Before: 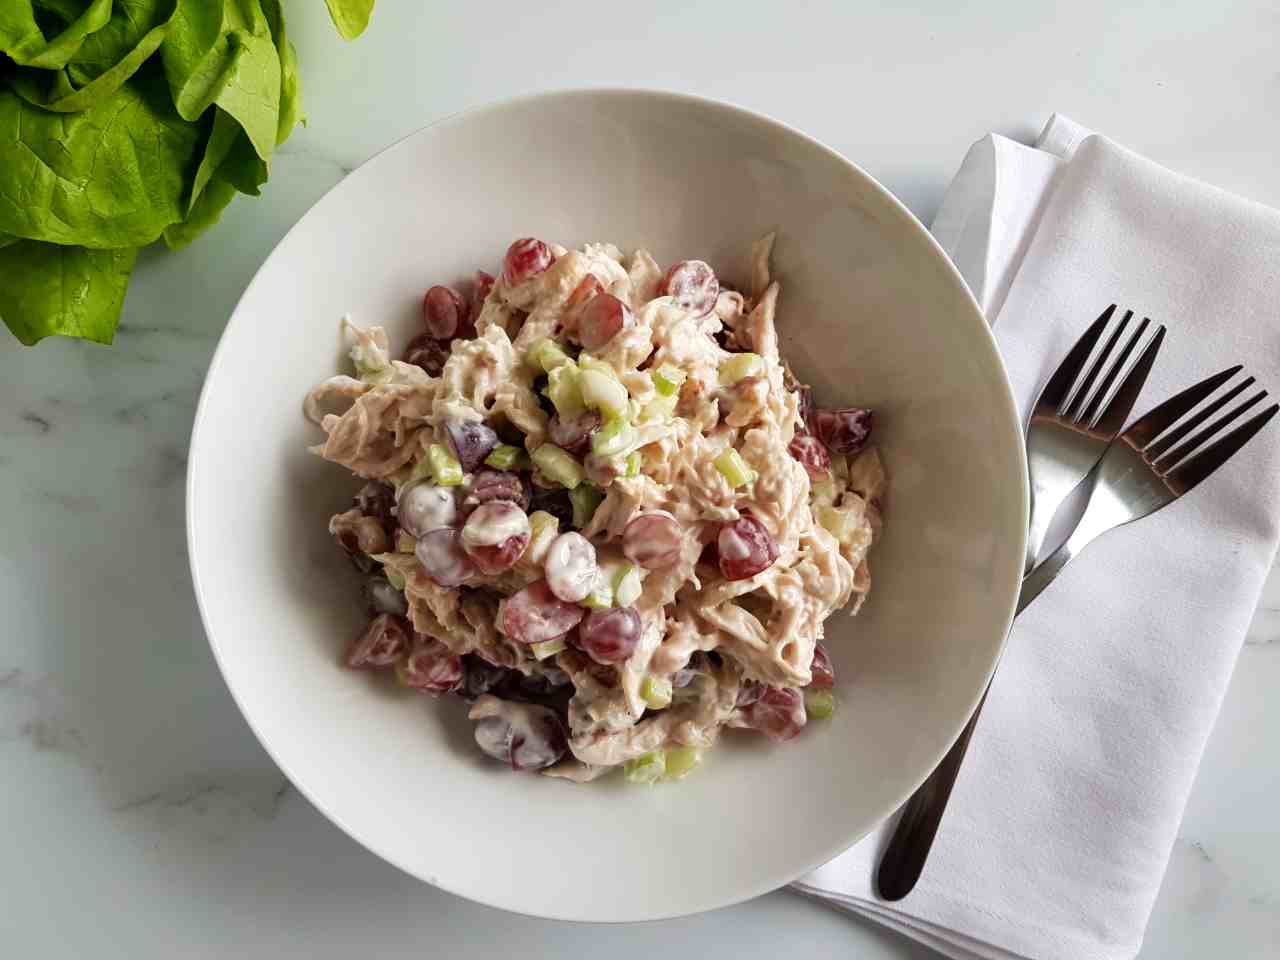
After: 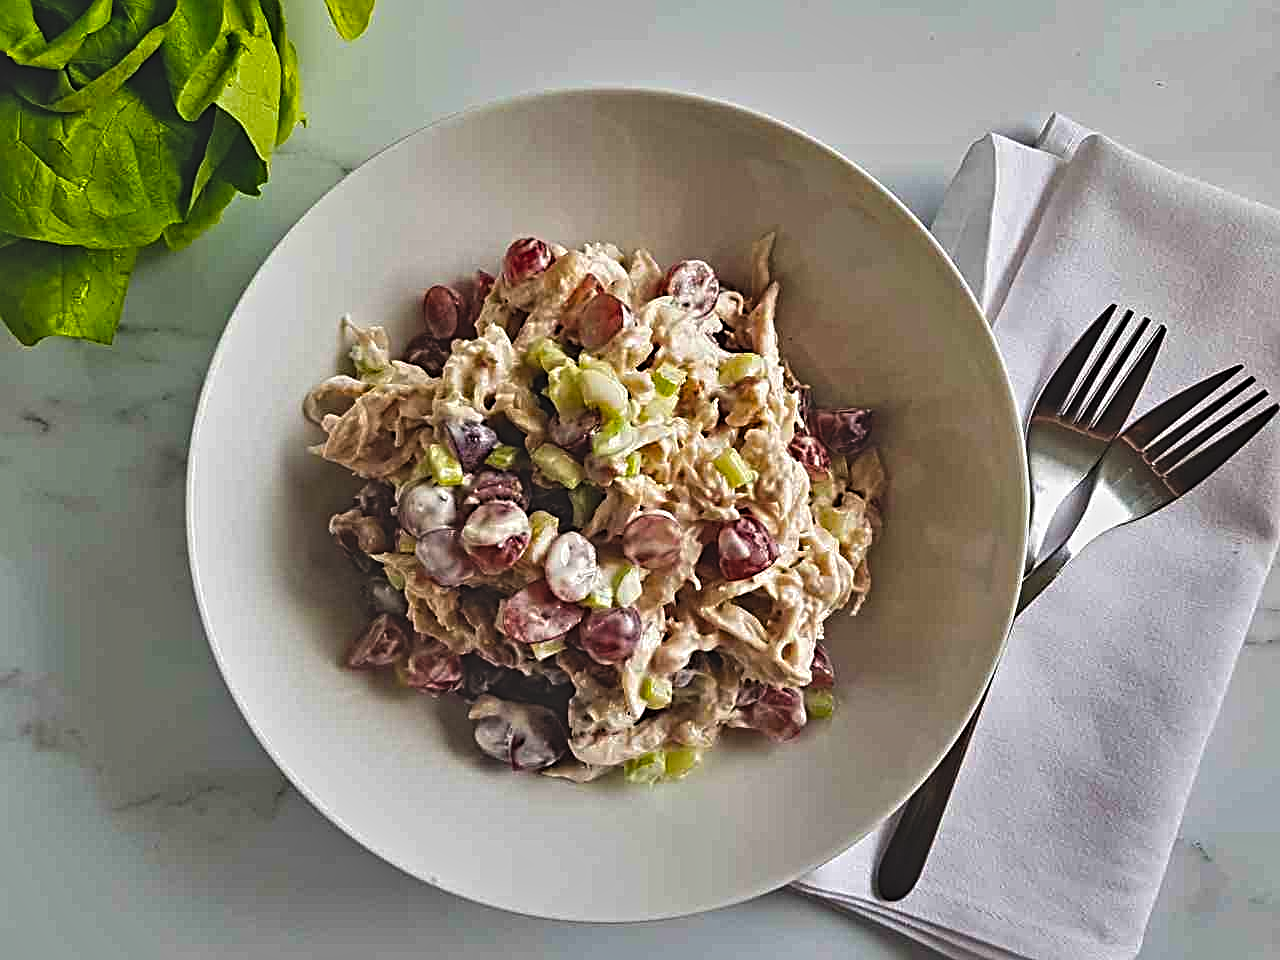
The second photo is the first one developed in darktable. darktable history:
shadows and highlights: shadows 13.9, white point adjustment 1.27, soften with gaussian
color balance rgb: linear chroma grading › global chroma 25.309%, perceptual saturation grading › global saturation 19.243%, global vibrance 20%
sharpen: radius 2.73
color zones: curves: ch1 [(0, 0.469) (0.01, 0.469) (0.12, 0.446) (0.248, 0.469) (0.5, 0.5) (0.748, 0.5) (0.99, 0.469) (1, 0.469)]
exposure: black level correction -0.035, exposure -0.497 EV, compensate exposure bias true, compensate highlight preservation false
contrast equalizer: y [[0.5, 0.542, 0.583, 0.625, 0.667, 0.708], [0.5 ×6], [0.5 ×6], [0 ×6], [0 ×6]]
